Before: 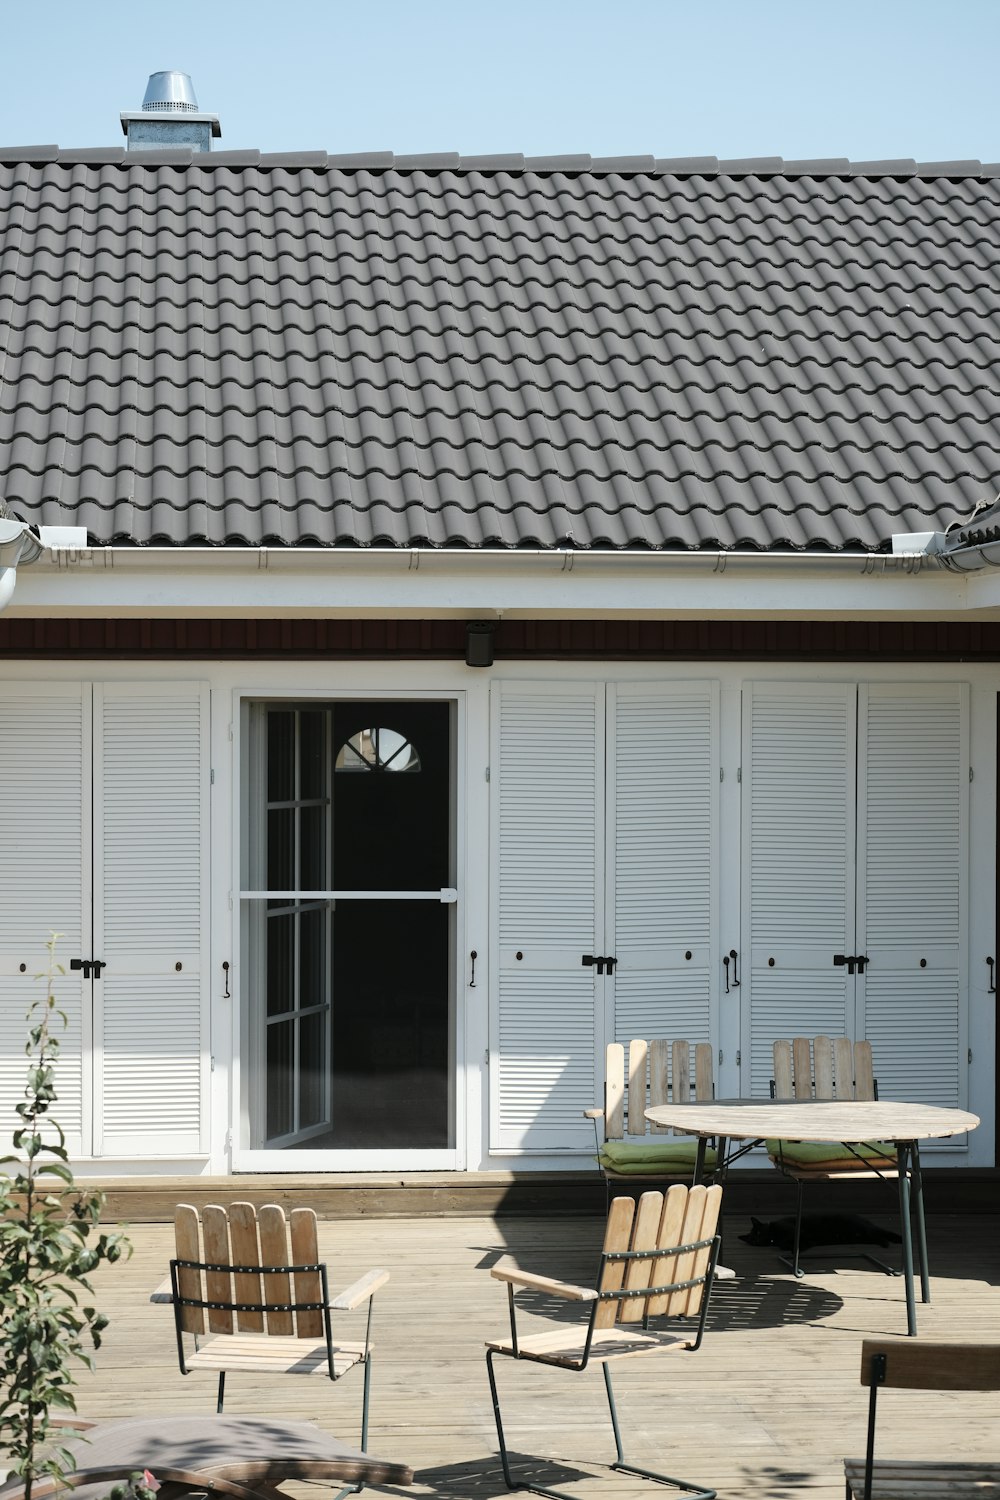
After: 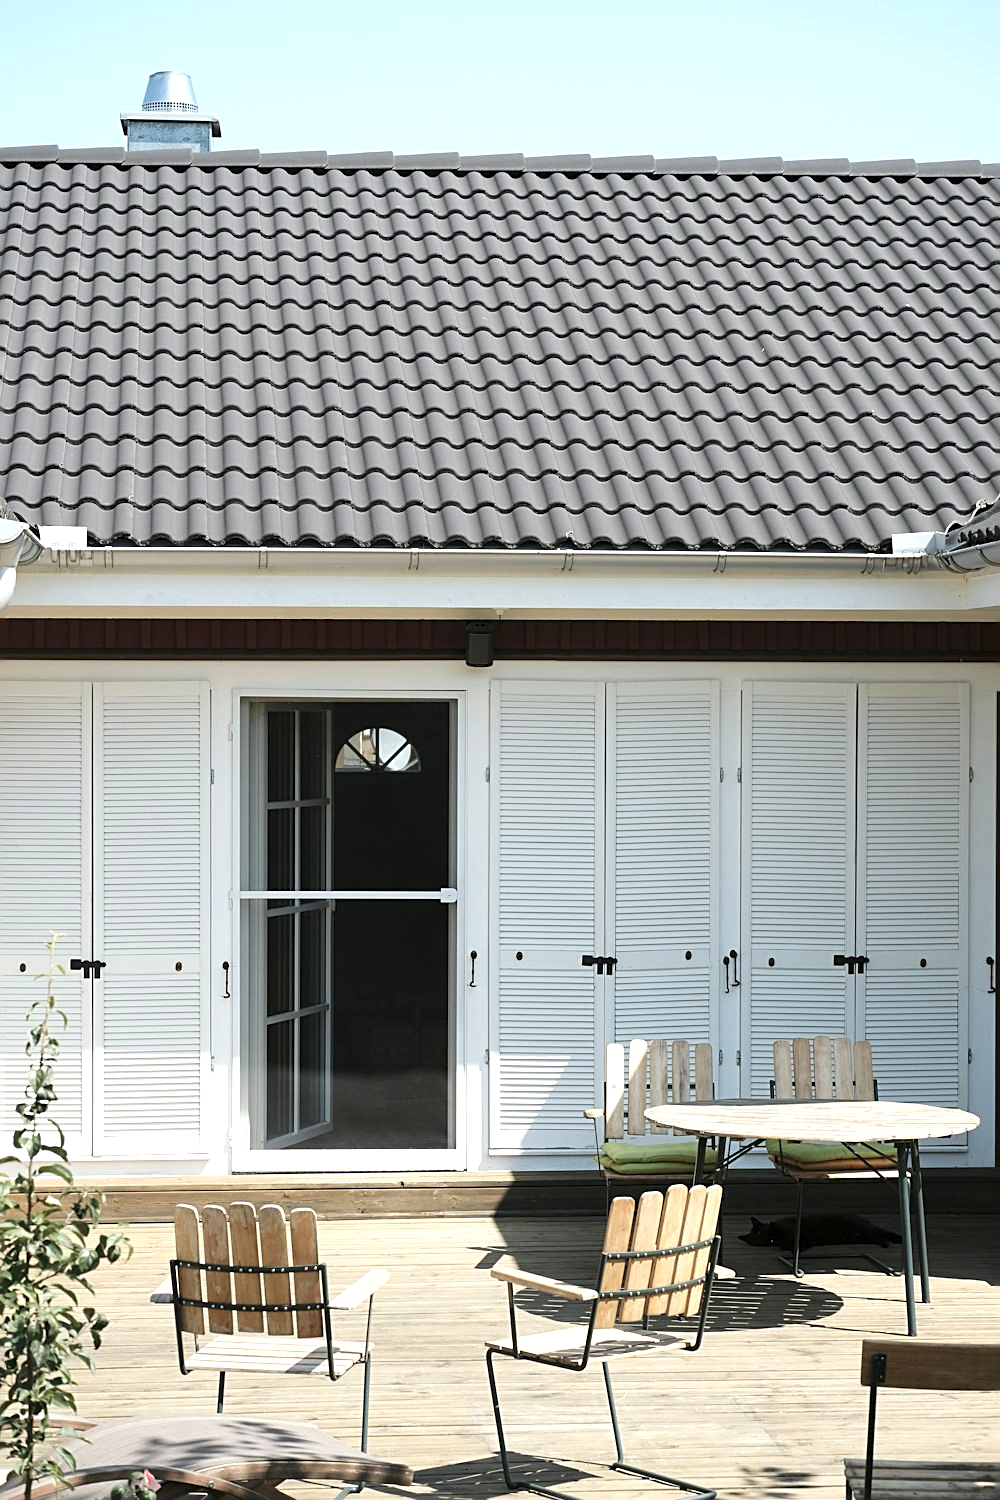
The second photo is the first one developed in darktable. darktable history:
sharpen: on, module defaults
exposure: exposure 0.566 EV, compensate highlight preservation false
